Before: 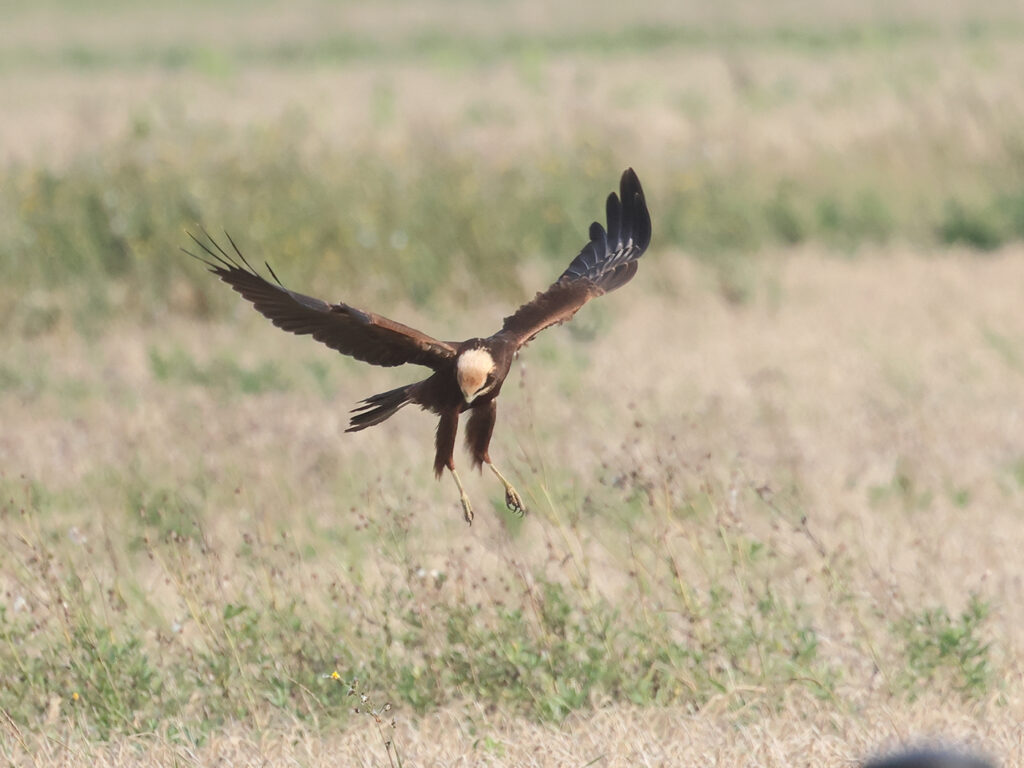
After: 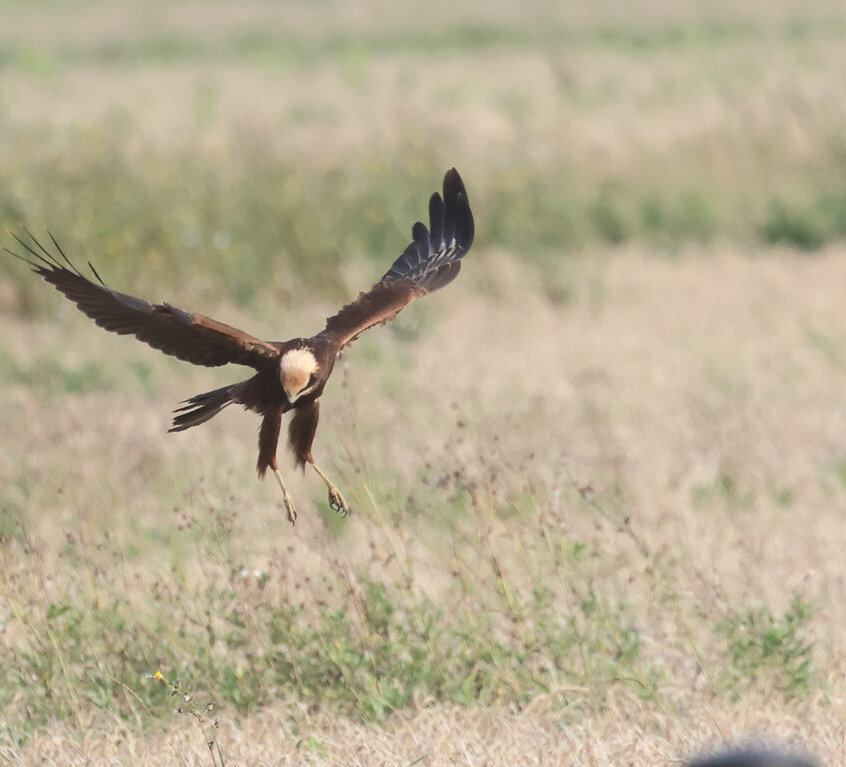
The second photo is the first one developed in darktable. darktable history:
crop: left 17.288%, bottom 0.024%
